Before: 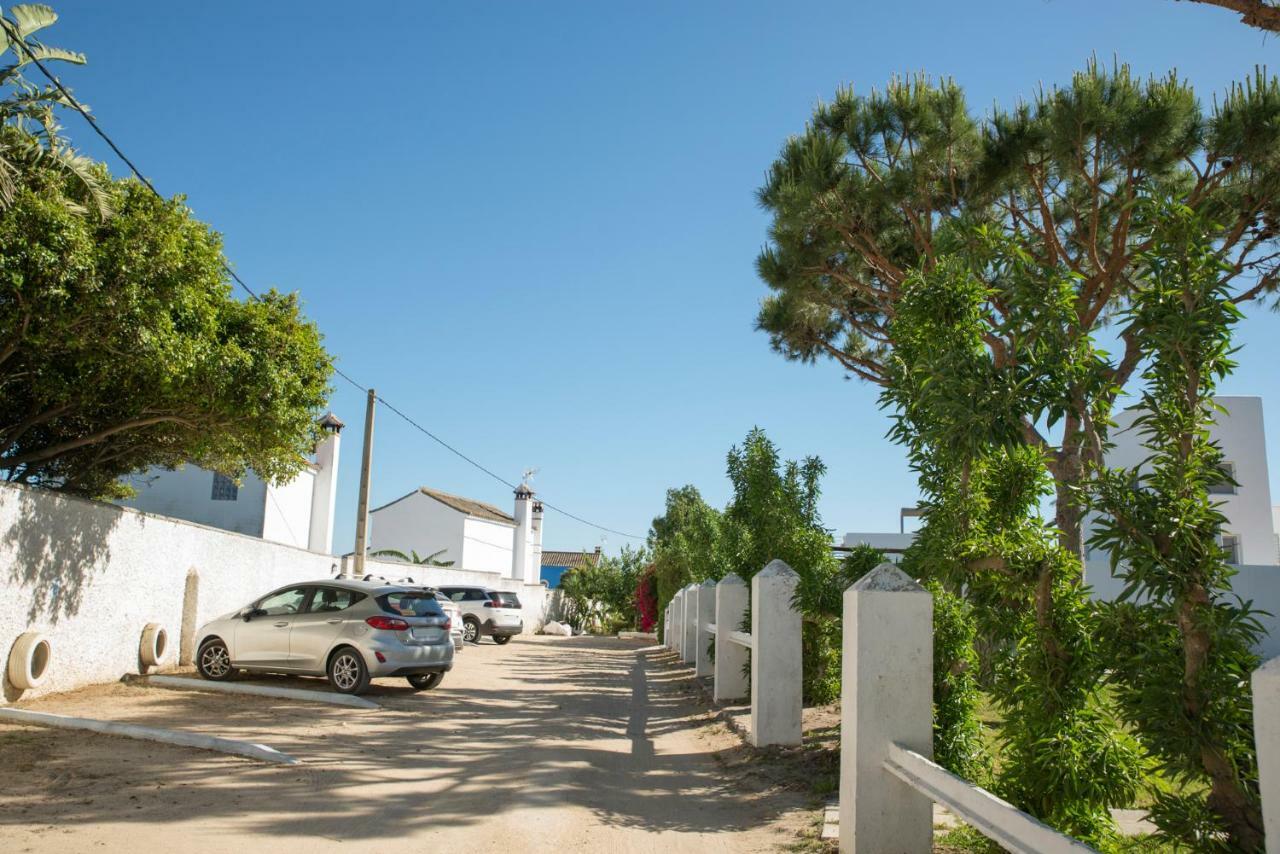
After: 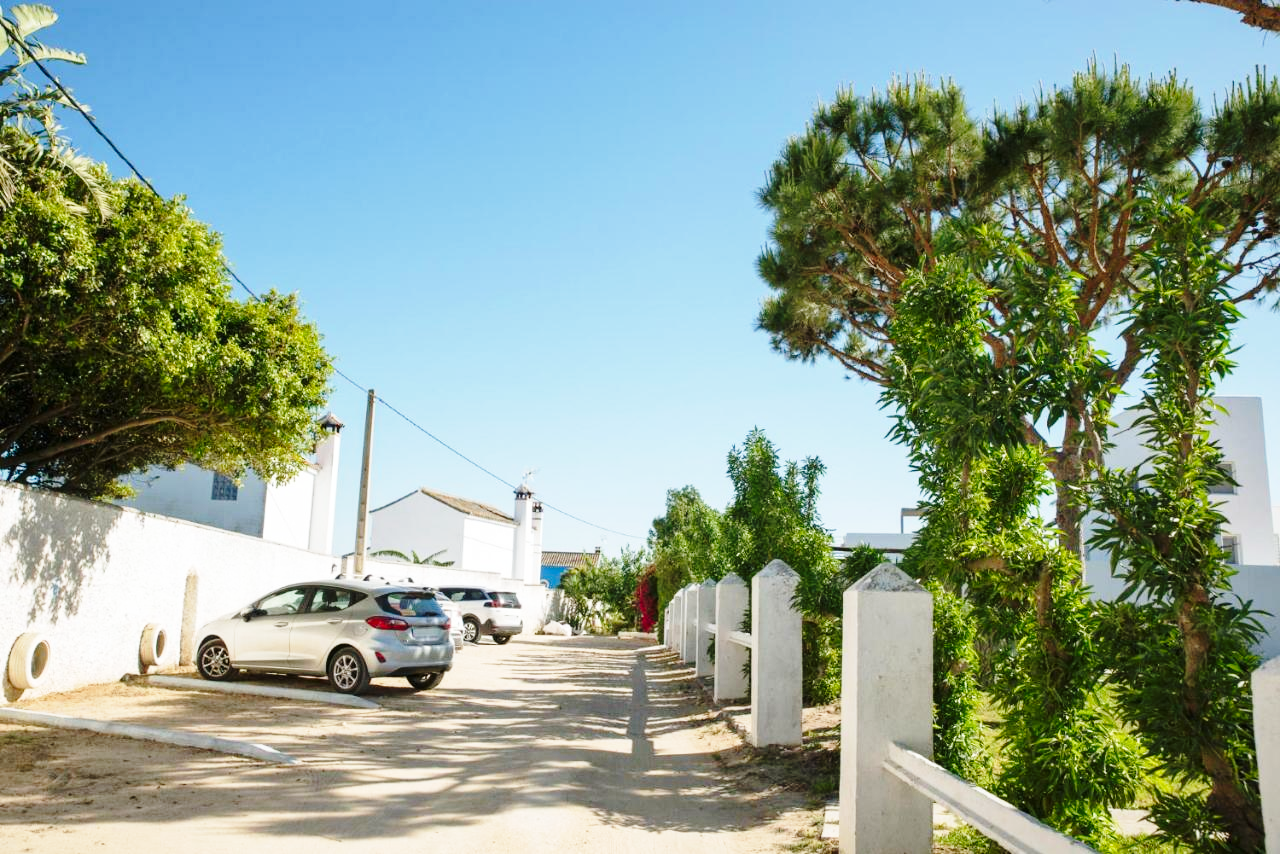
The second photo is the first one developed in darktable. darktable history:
base curve: curves: ch0 [(0, 0) (0.028, 0.03) (0.121, 0.232) (0.46, 0.748) (0.859, 0.968) (1, 1)], preserve colors none
rotate and perspective: automatic cropping off
